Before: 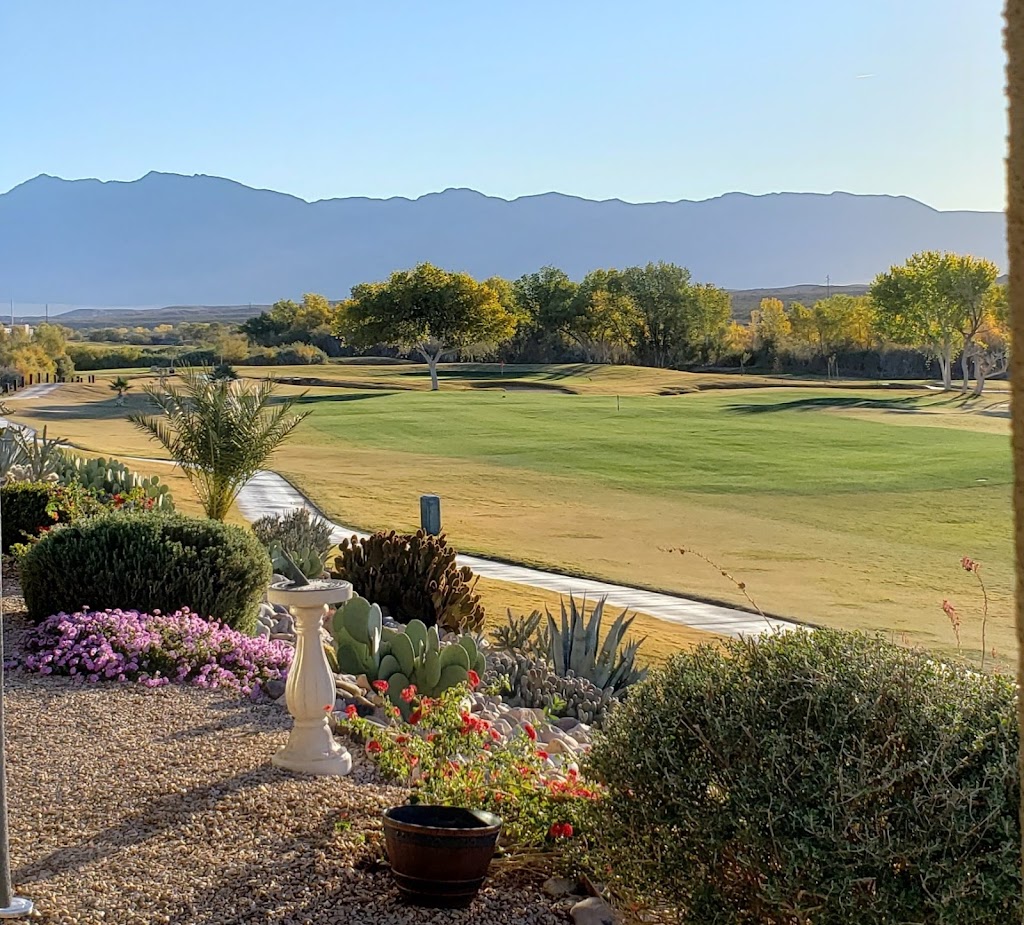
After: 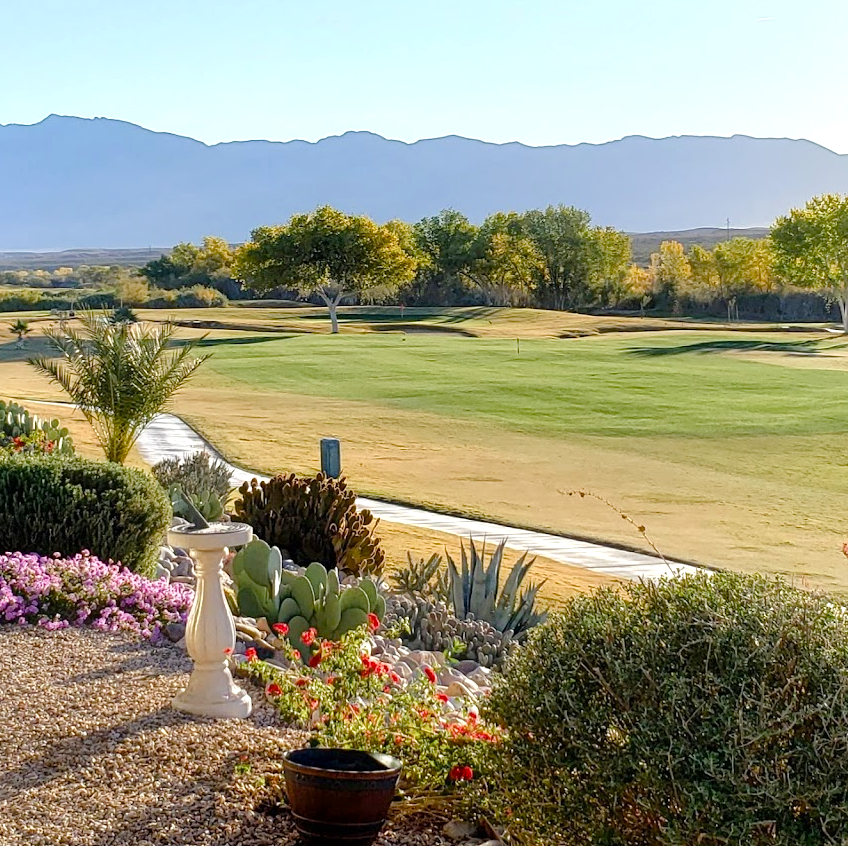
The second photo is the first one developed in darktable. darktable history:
crop: left 9.807%, top 6.259%, right 7.334%, bottom 2.177%
color balance rgb: perceptual saturation grading › global saturation 20%, perceptual saturation grading › highlights -50%, perceptual saturation grading › shadows 30%, perceptual brilliance grading › global brilliance 10%, perceptual brilliance grading › shadows 15%
